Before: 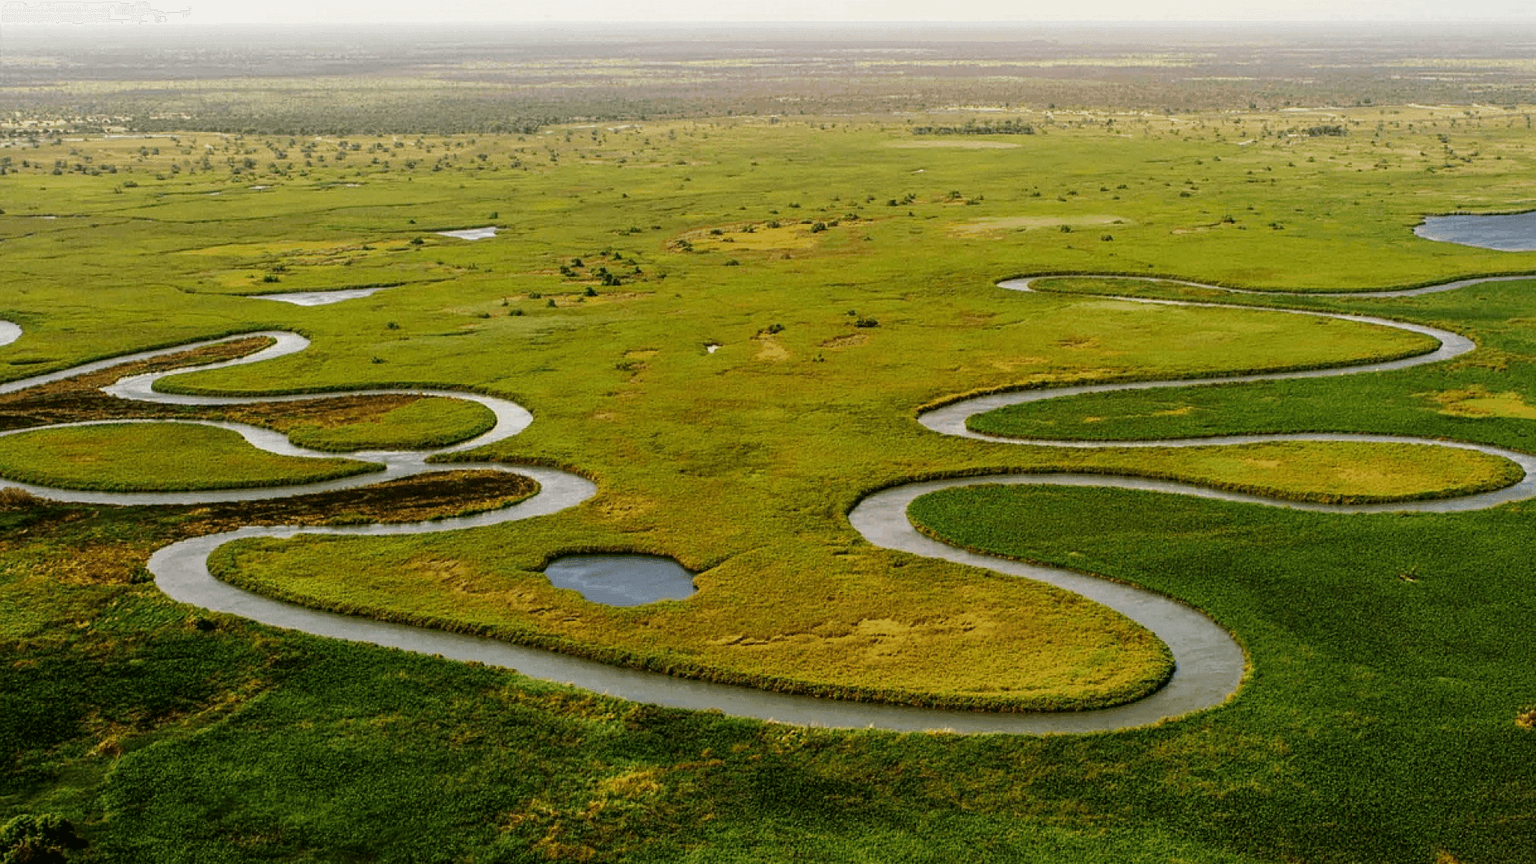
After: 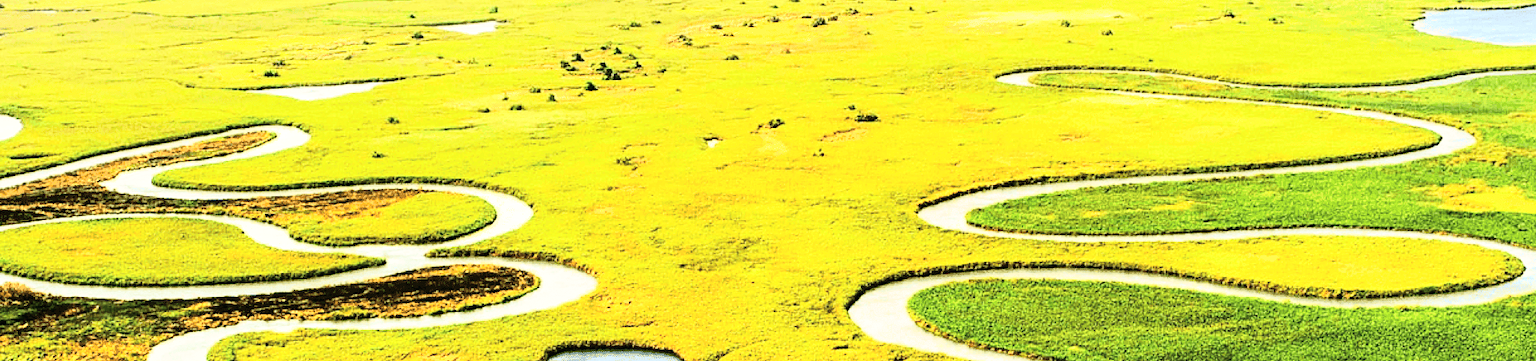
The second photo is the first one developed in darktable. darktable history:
rgb curve: curves: ch0 [(0, 0) (0.21, 0.15) (0.24, 0.21) (0.5, 0.75) (0.75, 0.96) (0.89, 0.99) (1, 1)]; ch1 [(0, 0.02) (0.21, 0.13) (0.25, 0.2) (0.5, 0.67) (0.75, 0.9) (0.89, 0.97) (1, 1)]; ch2 [(0, 0.02) (0.21, 0.13) (0.25, 0.2) (0.5, 0.67) (0.75, 0.9) (0.89, 0.97) (1, 1)], compensate middle gray true
exposure: black level correction -0.002, exposure 1.35 EV, compensate highlight preservation false
crop and rotate: top 23.84%, bottom 34.294%
graduated density: on, module defaults
